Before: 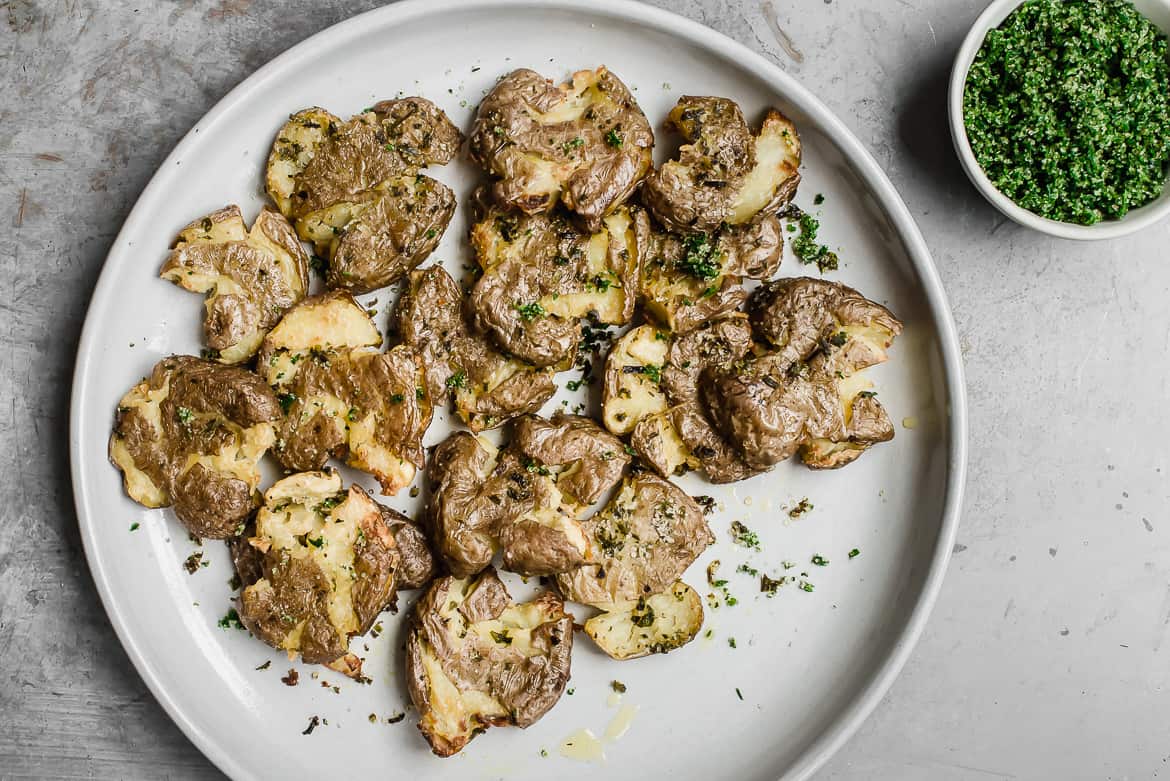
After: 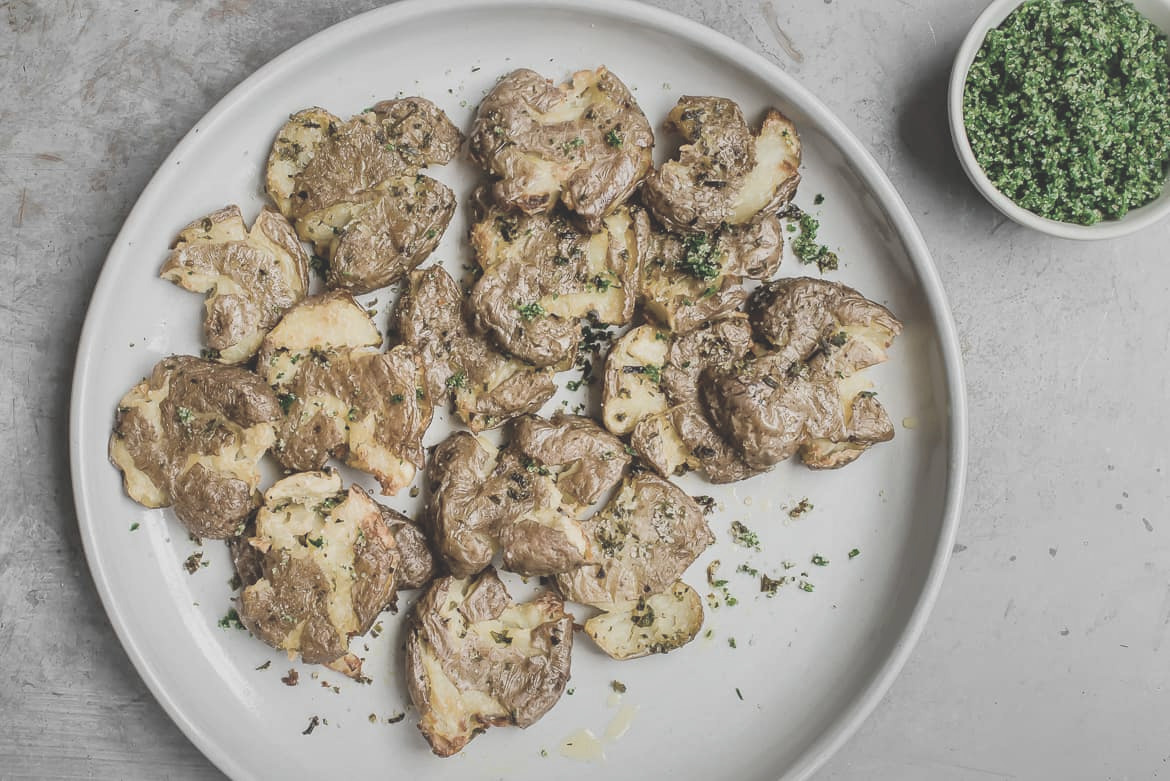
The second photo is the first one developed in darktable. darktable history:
shadows and highlights: on, module defaults
contrast brightness saturation: brightness 0.18, saturation -0.5
lowpass: radius 0.1, contrast 0.85, saturation 1.1, unbound 0
